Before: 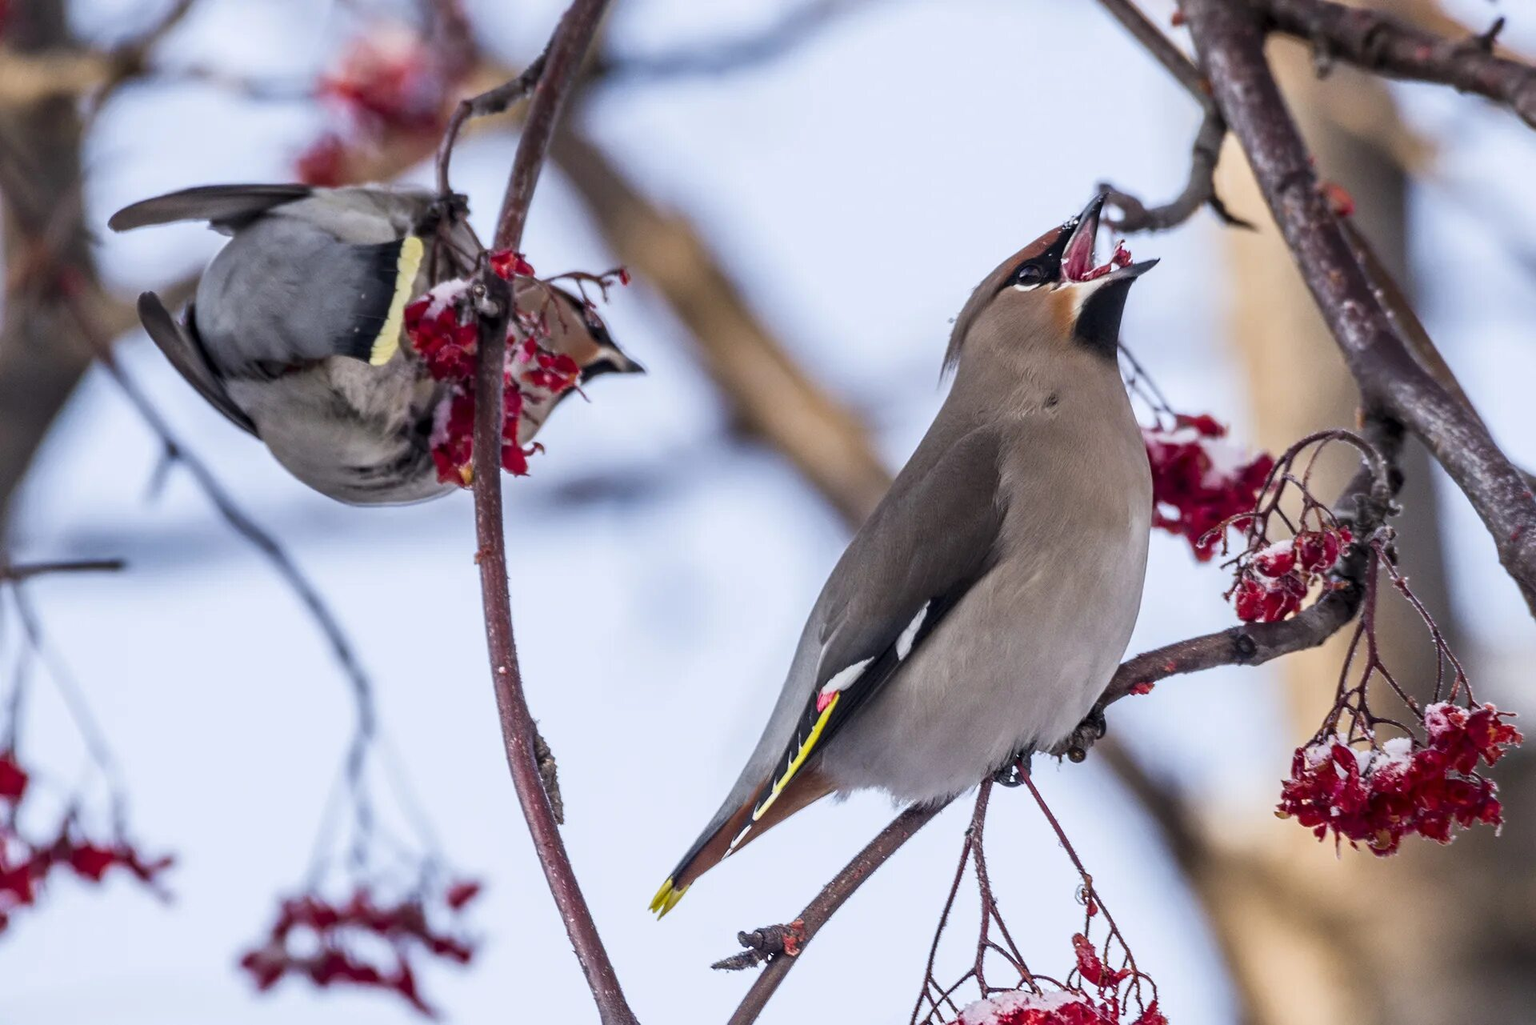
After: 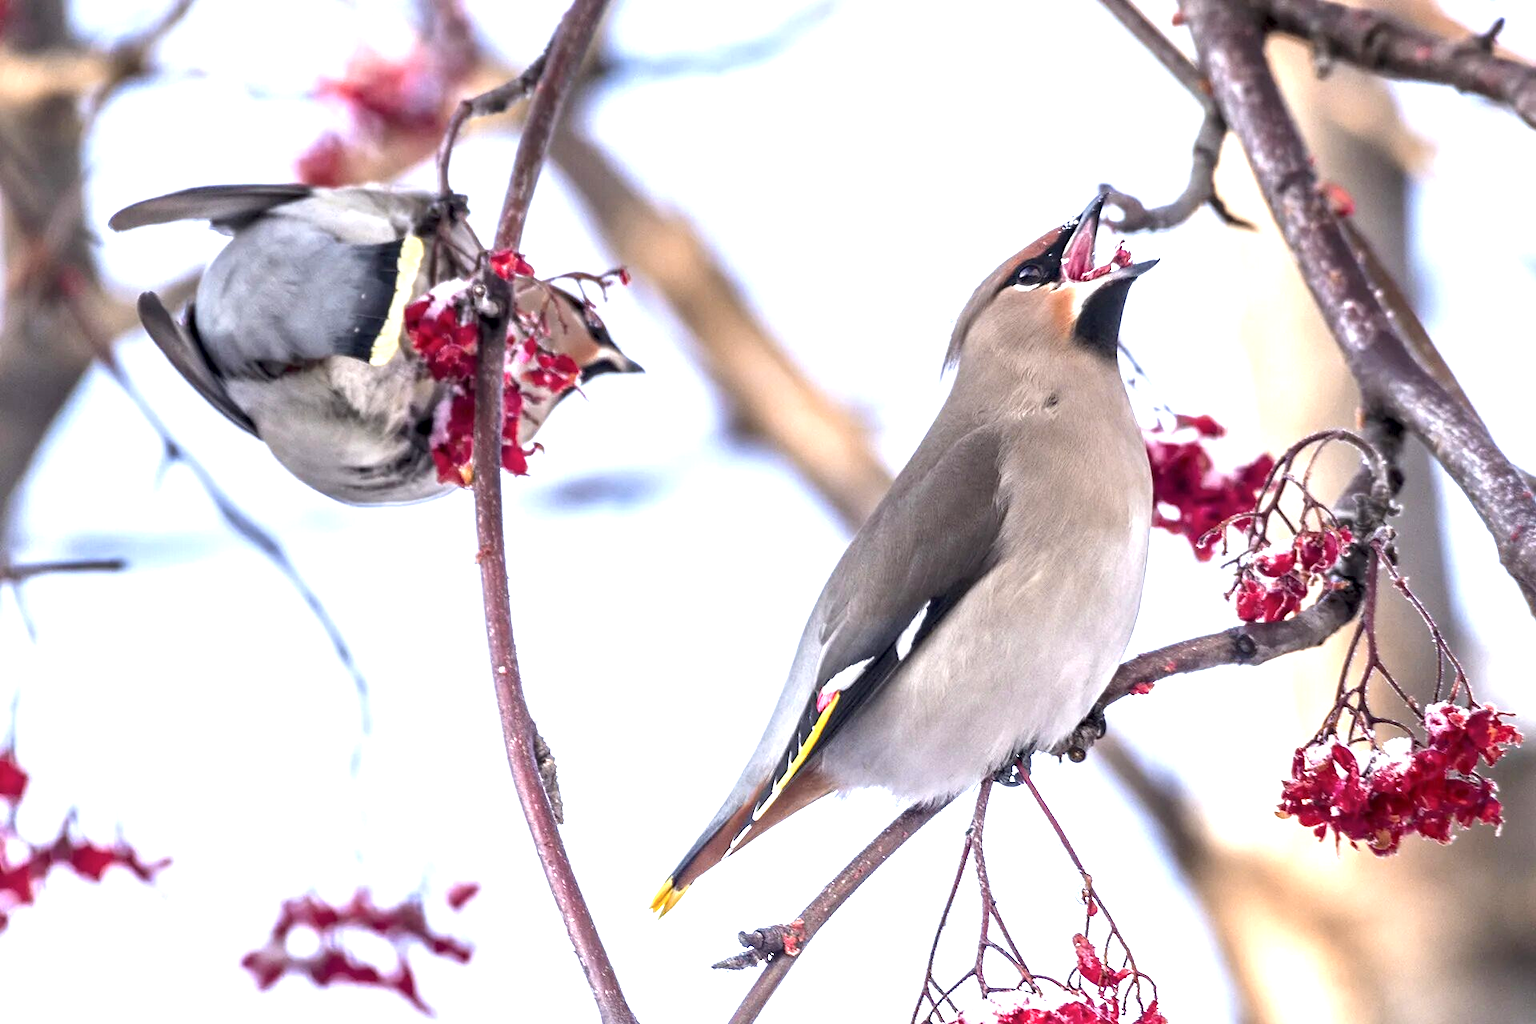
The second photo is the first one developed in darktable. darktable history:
color zones: curves: ch1 [(0, 0.469) (0.072, 0.457) (0.243, 0.494) (0.429, 0.5) (0.571, 0.5) (0.714, 0.5) (0.857, 0.5) (1, 0.469)]; ch2 [(0, 0.499) (0.143, 0.467) (0.242, 0.436) (0.429, 0.493) (0.571, 0.5) (0.714, 0.5) (0.857, 0.5) (1, 0.499)]
exposure: black level correction 0.001, exposure 1.398 EV, compensate highlight preservation false
